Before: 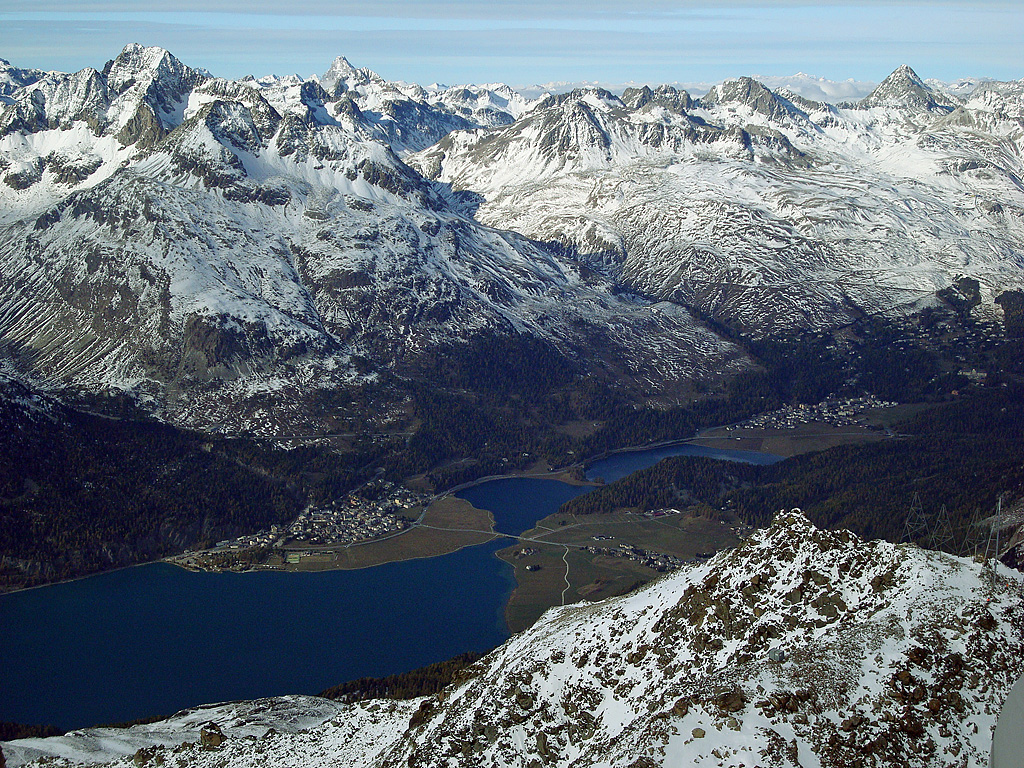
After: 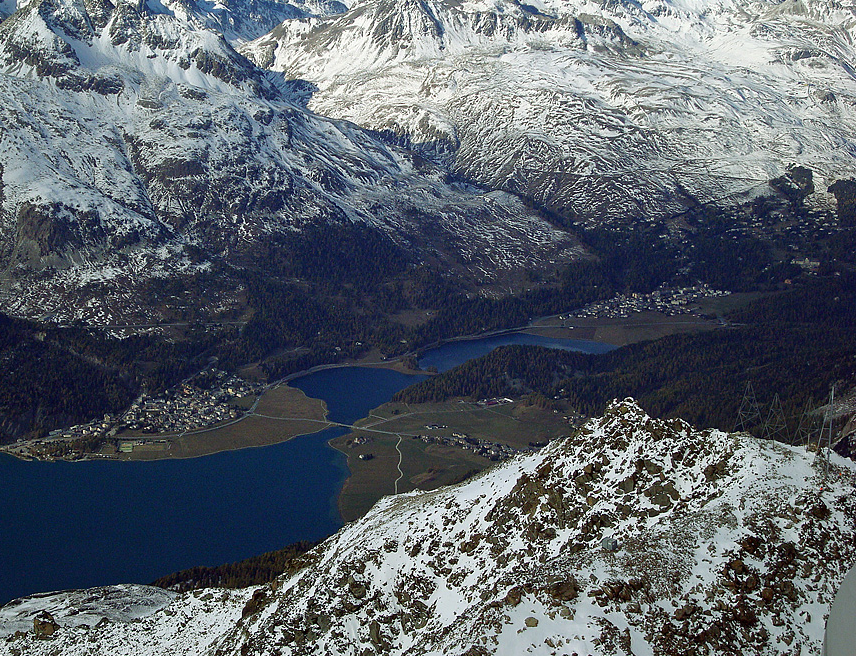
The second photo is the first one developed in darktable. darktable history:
crop: left 16.32%, top 14.52%
